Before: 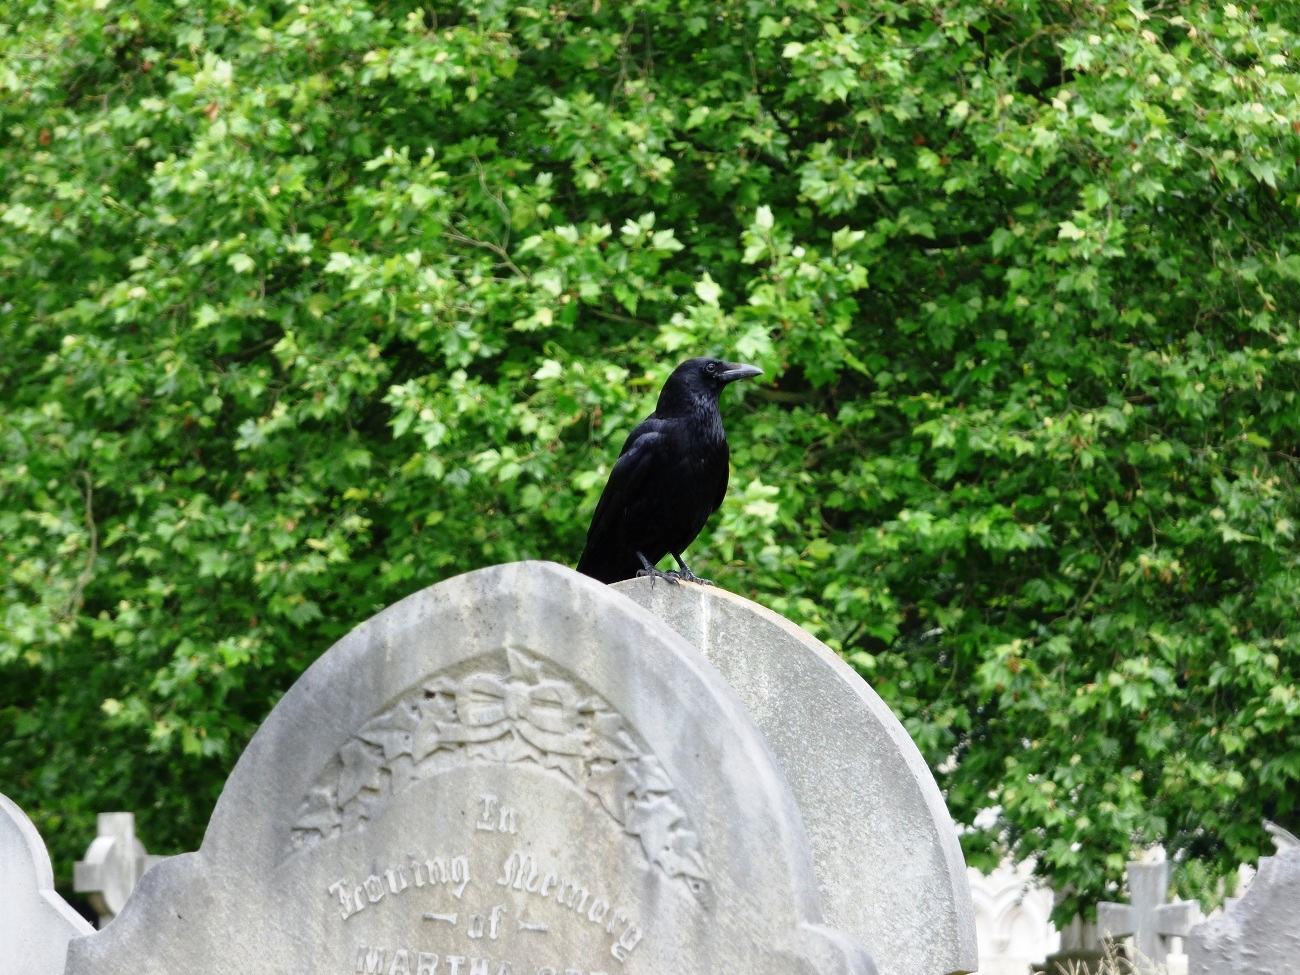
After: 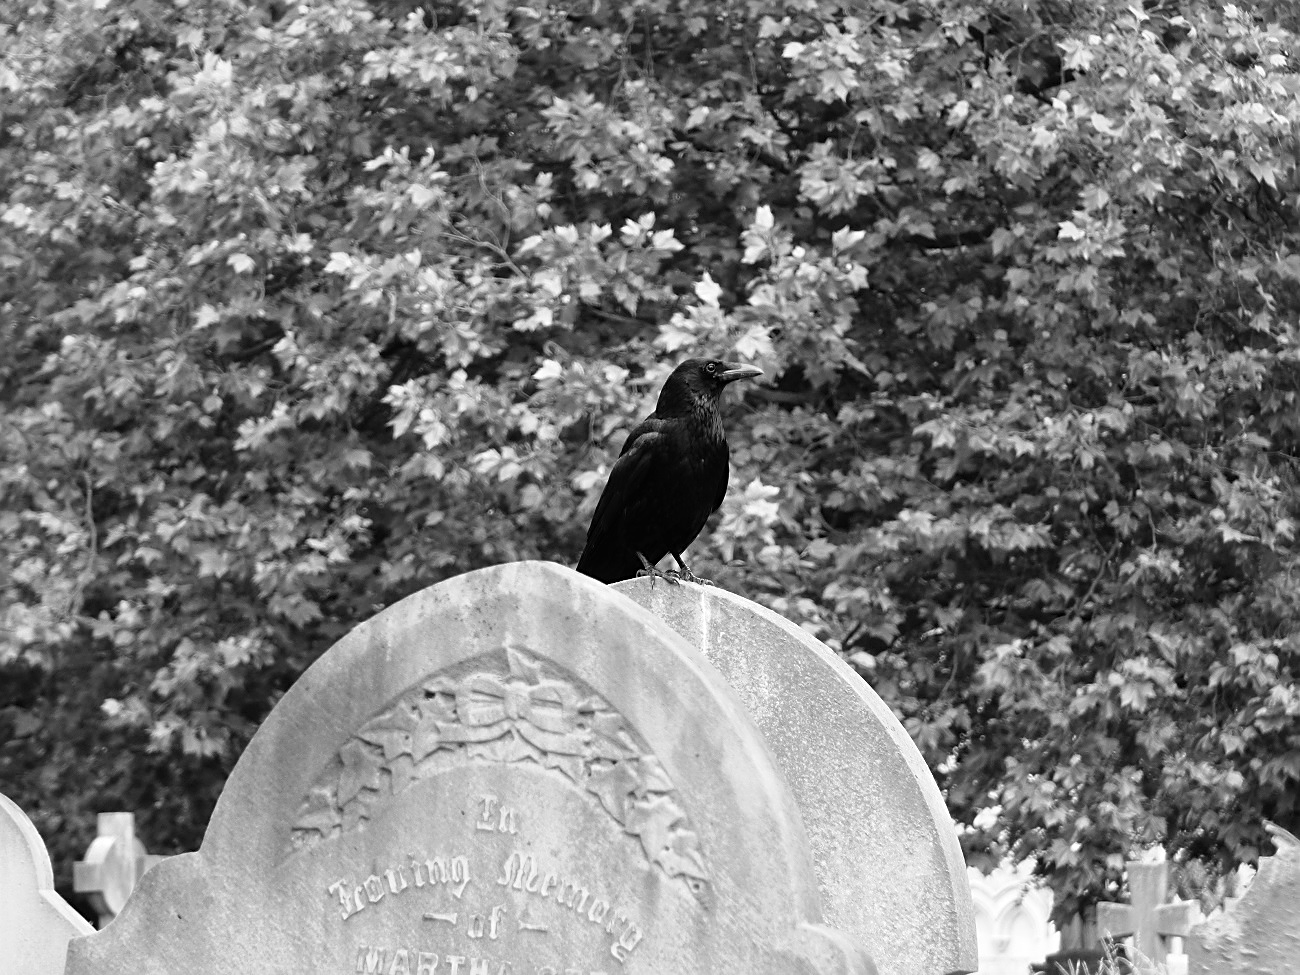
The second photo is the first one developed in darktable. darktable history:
tone equalizer: on, module defaults
sharpen: on, module defaults
monochrome: on, module defaults
